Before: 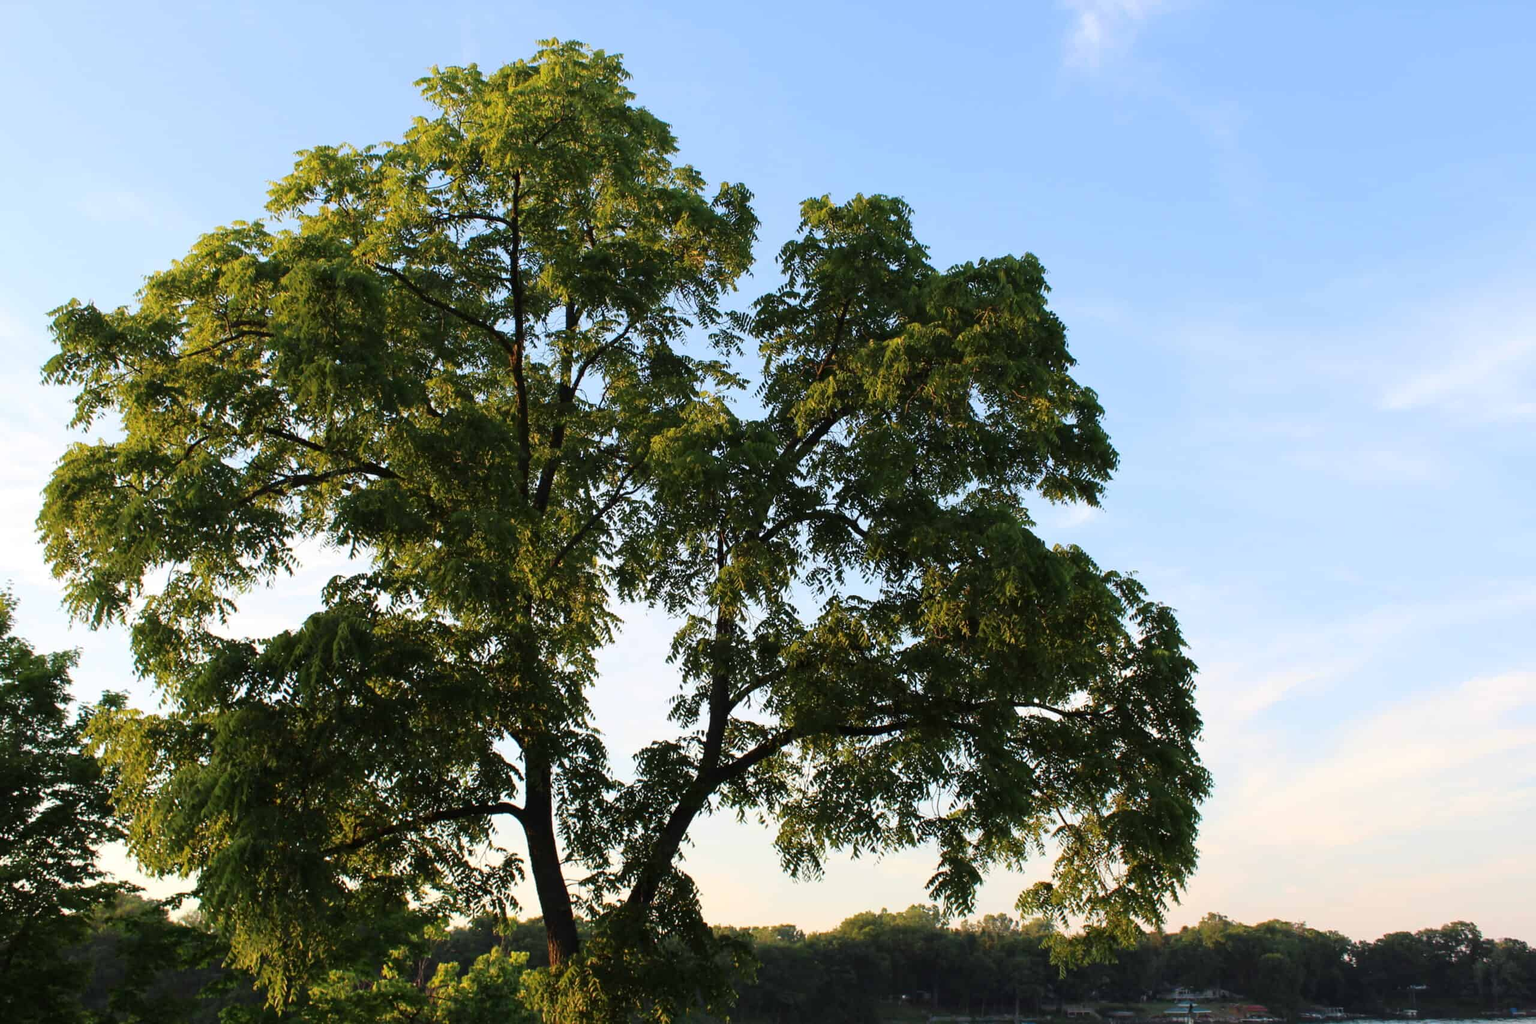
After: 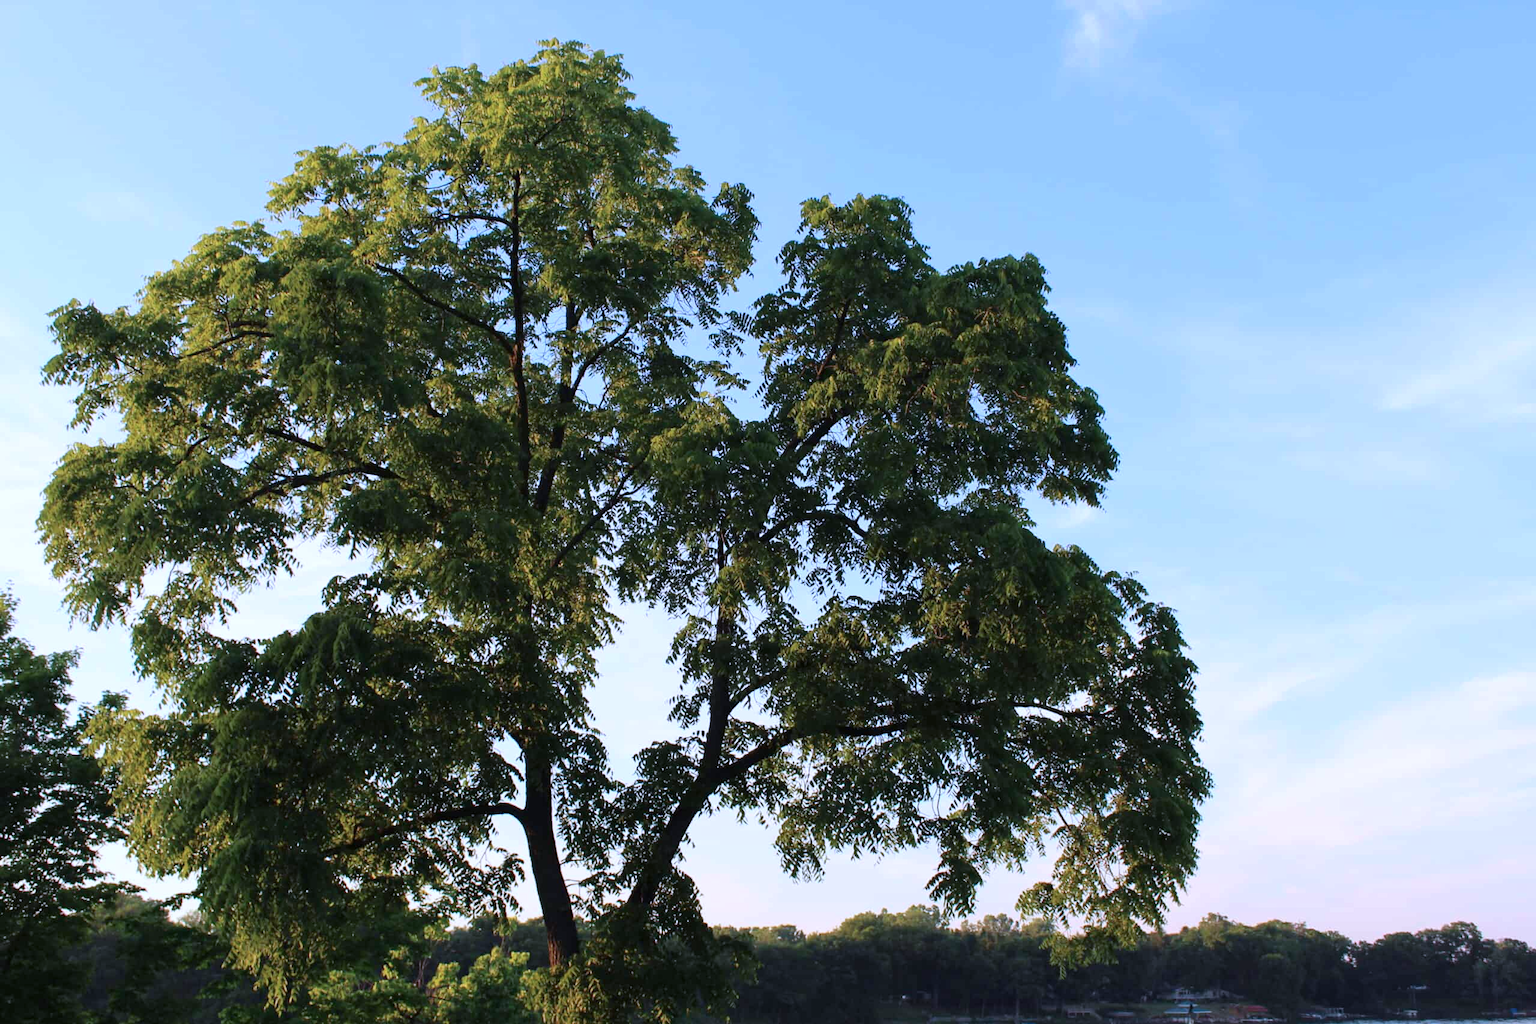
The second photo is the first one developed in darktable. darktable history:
color calibration: gray › normalize channels true, illuminant as shot in camera, x 0.379, y 0.396, temperature 4143.14 K, gamut compression 0.017
